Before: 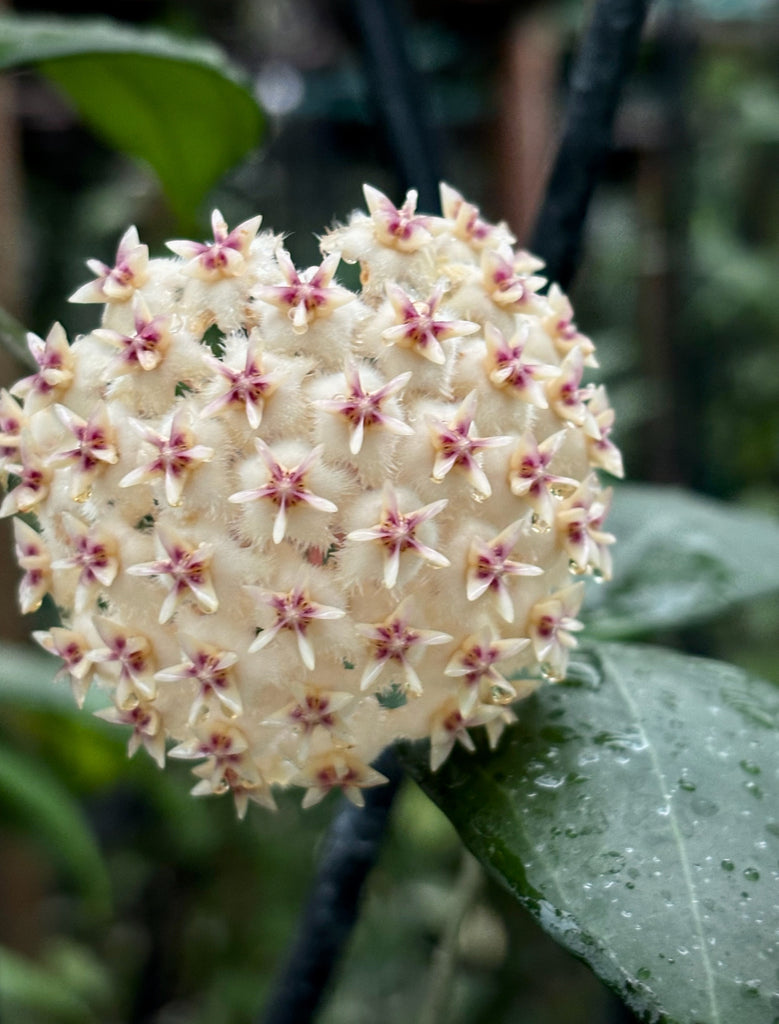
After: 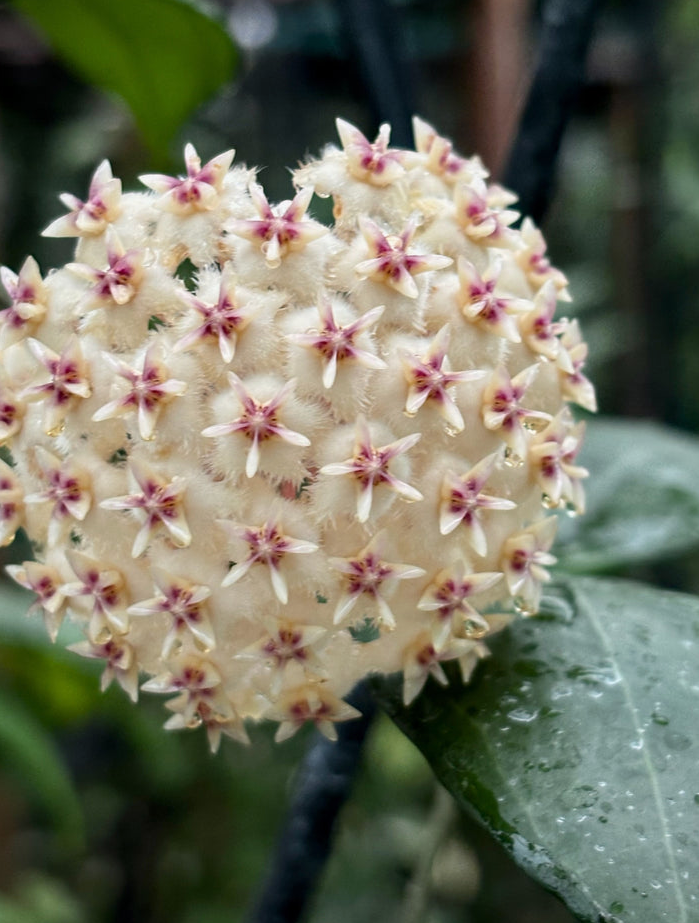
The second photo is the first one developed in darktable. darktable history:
exposure: exposure -0.067 EV, compensate highlight preservation false
crop: left 3.559%, top 6.49%, right 6.687%, bottom 3.293%
